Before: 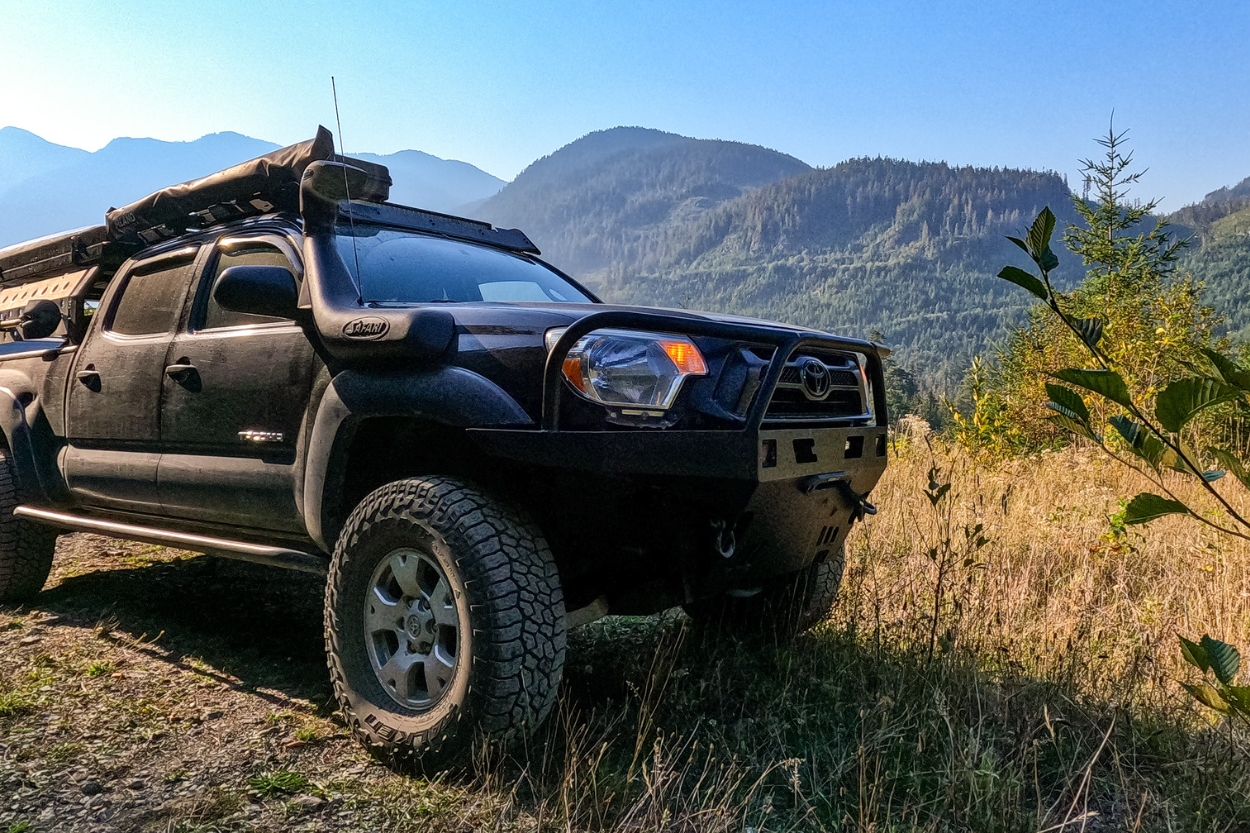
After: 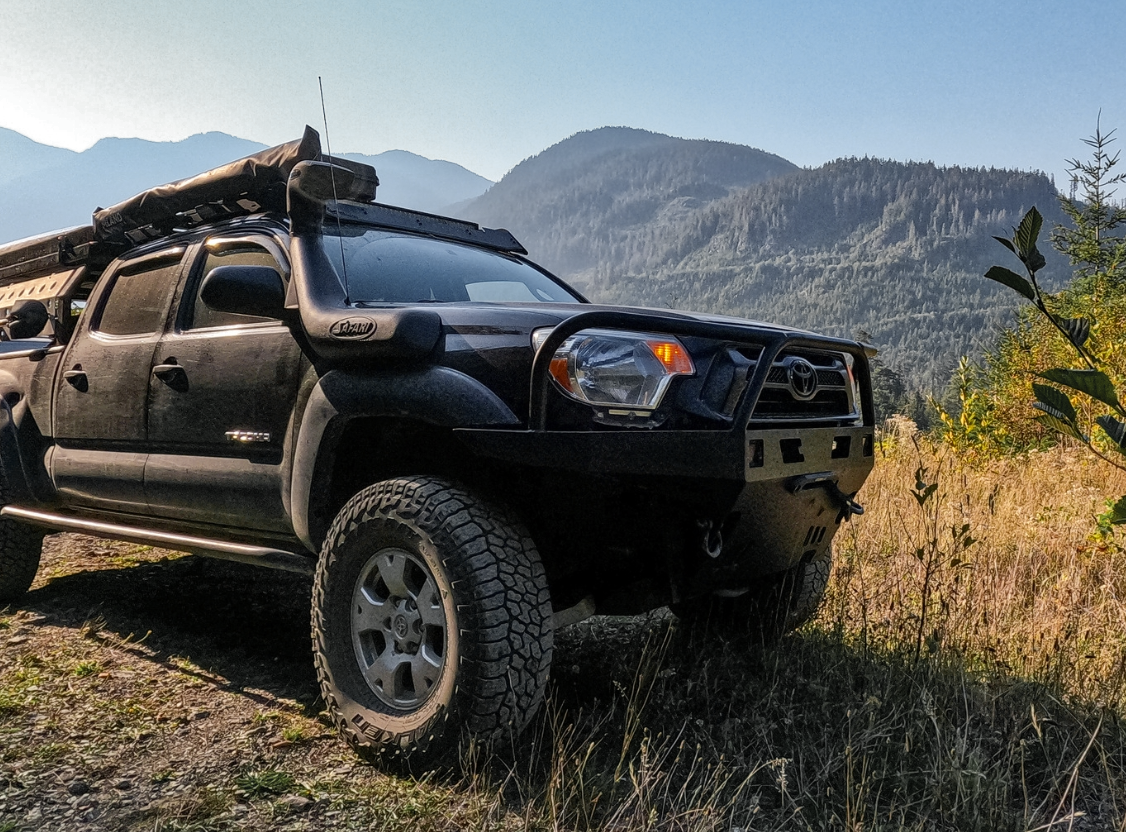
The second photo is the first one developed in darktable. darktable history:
crop and rotate: left 1.088%, right 8.807%
color zones: curves: ch0 [(0.035, 0.242) (0.25, 0.5) (0.384, 0.214) (0.488, 0.255) (0.75, 0.5)]; ch1 [(0.063, 0.379) (0.25, 0.5) (0.354, 0.201) (0.489, 0.085) (0.729, 0.271)]; ch2 [(0.25, 0.5) (0.38, 0.517) (0.442, 0.51) (0.735, 0.456)]
